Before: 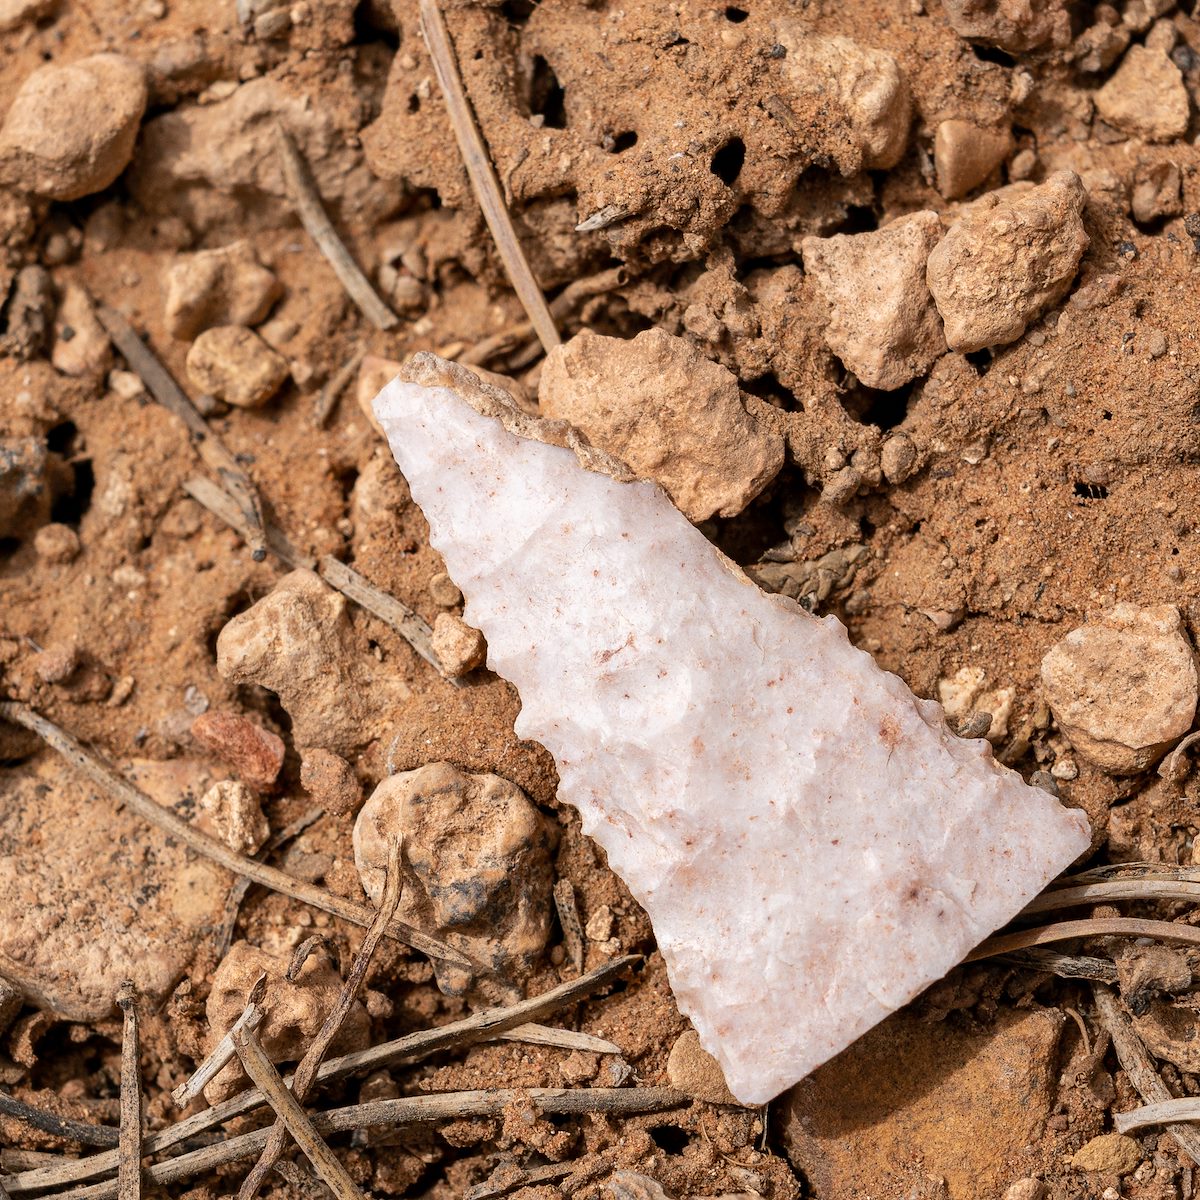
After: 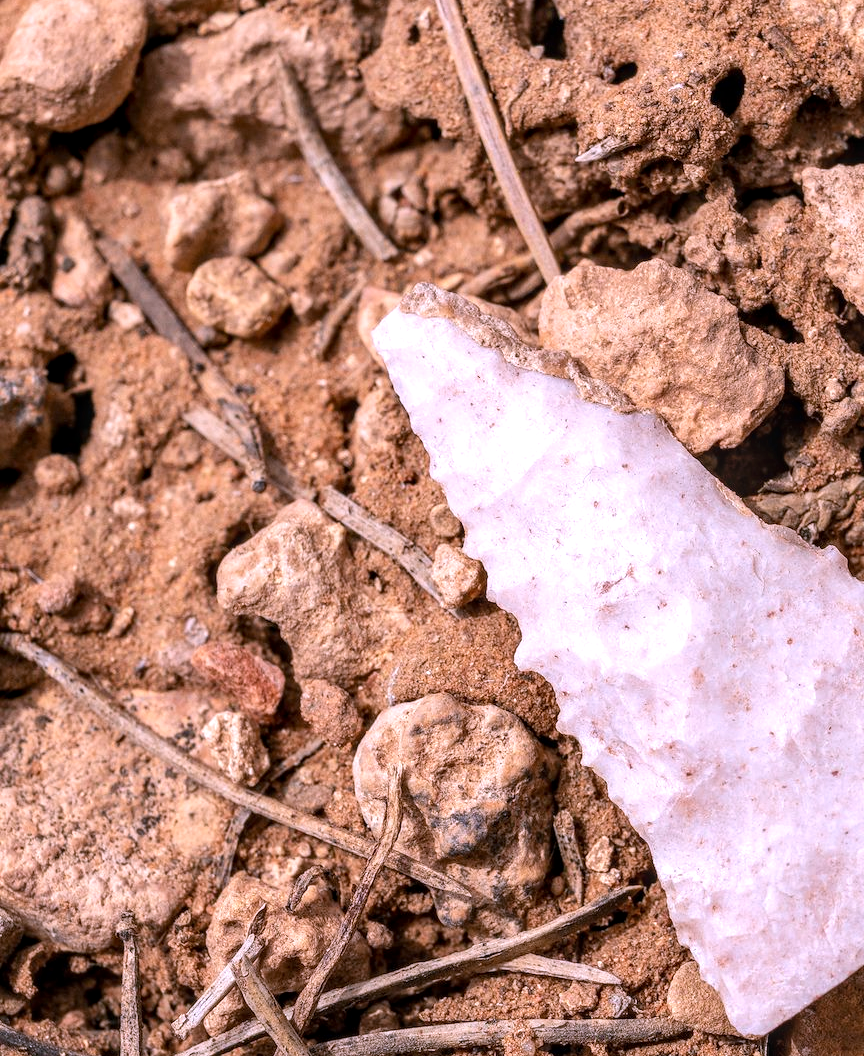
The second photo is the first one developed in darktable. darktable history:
white balance: red 1.042, blue 1.17
local contrast: on, module defaults
crop: top 5.803%, right 27.864%, bottom 5.804%
contrast brightness saturation: contrast 0.05
exposure: exposure 0.2 EV, compensate highlight preservation false
